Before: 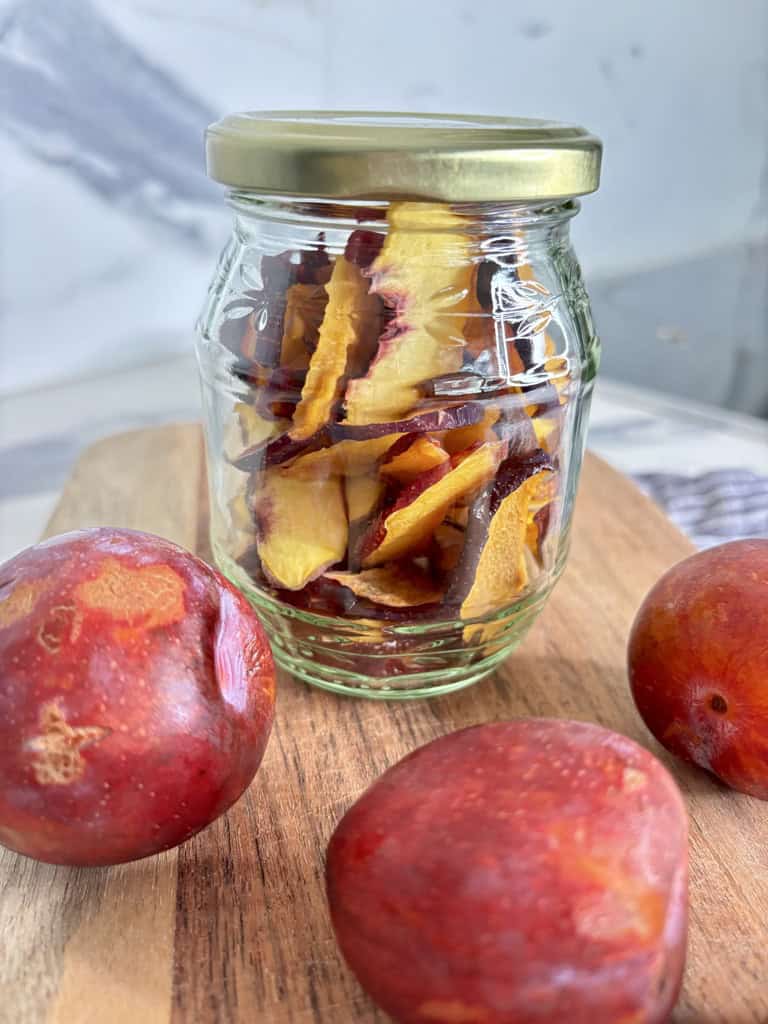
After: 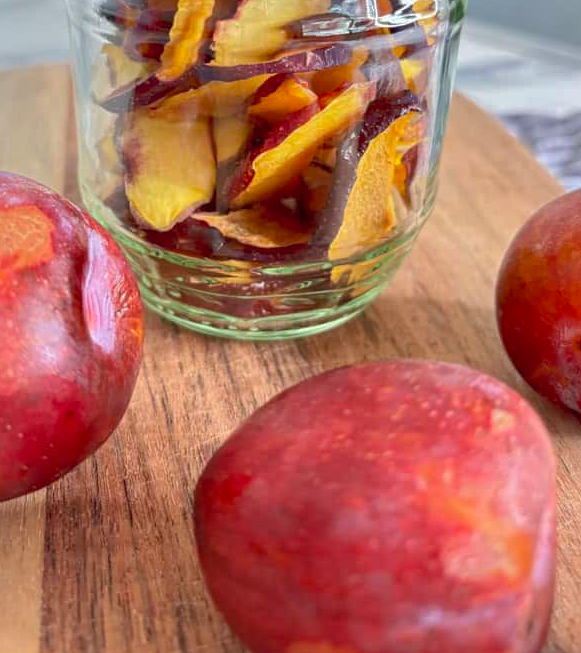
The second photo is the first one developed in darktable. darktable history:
crop and rotate: left 17.299%, top 35.115%, right 7.015%, bottom 1.024%
shadows and highlights: on, module defaults
